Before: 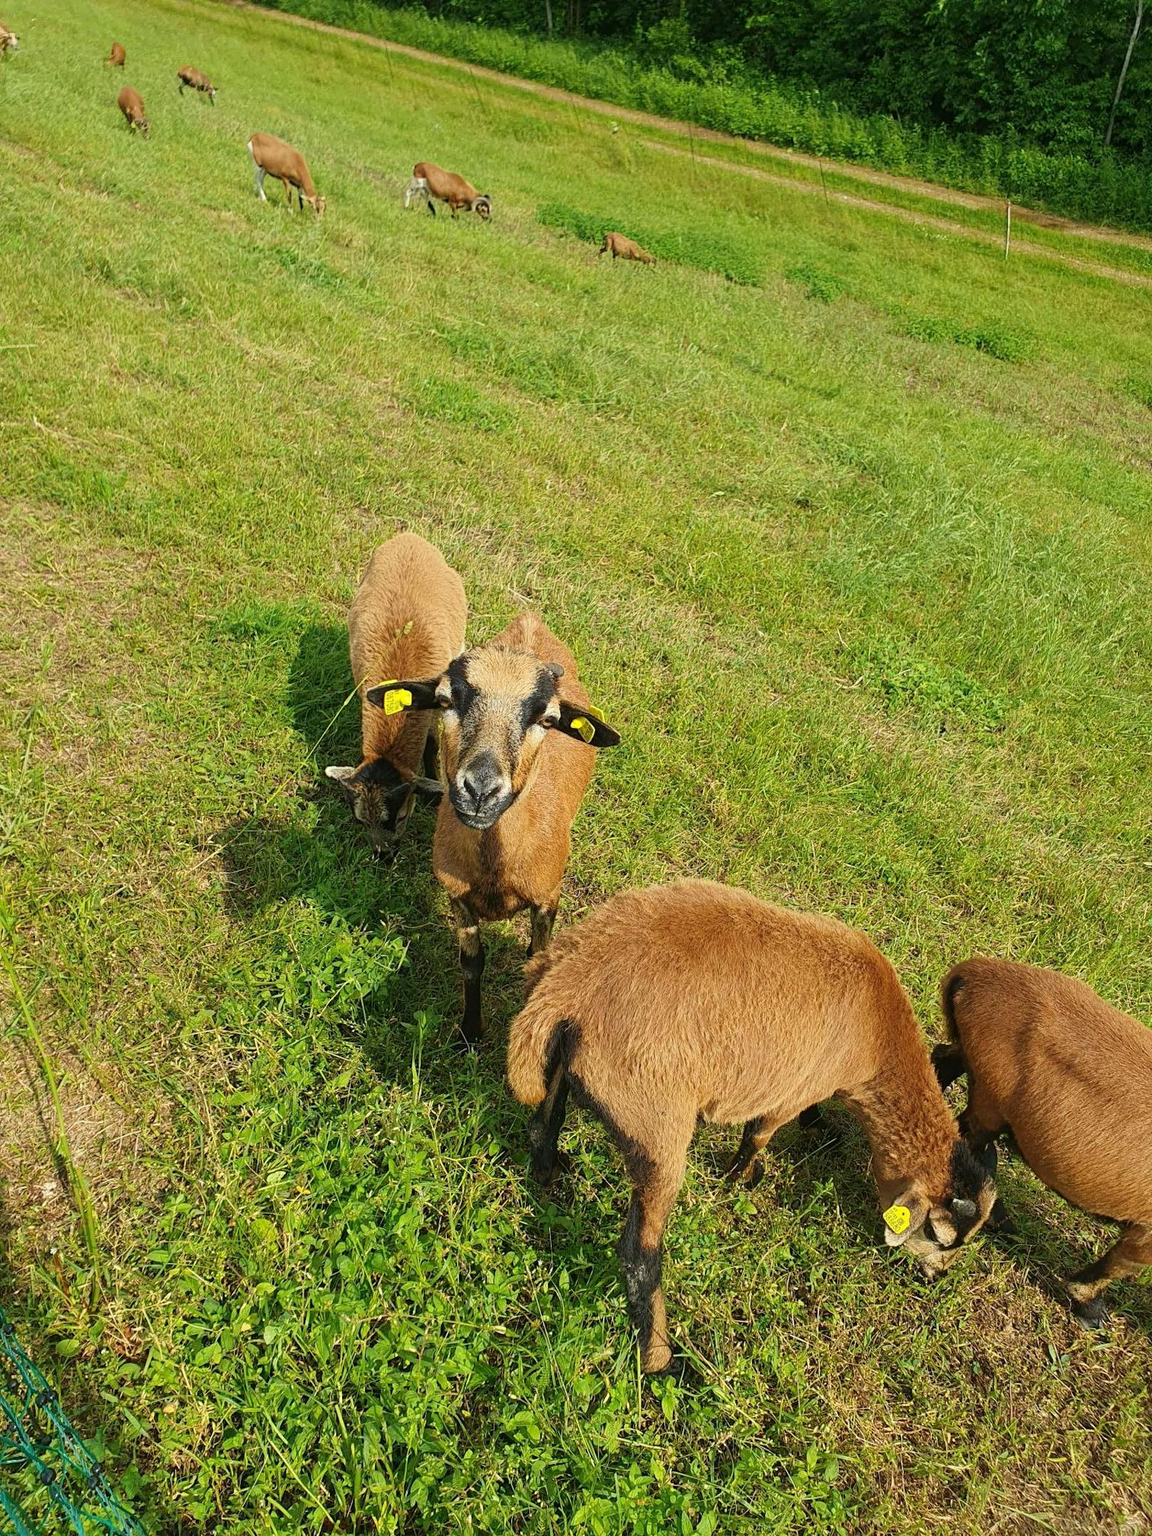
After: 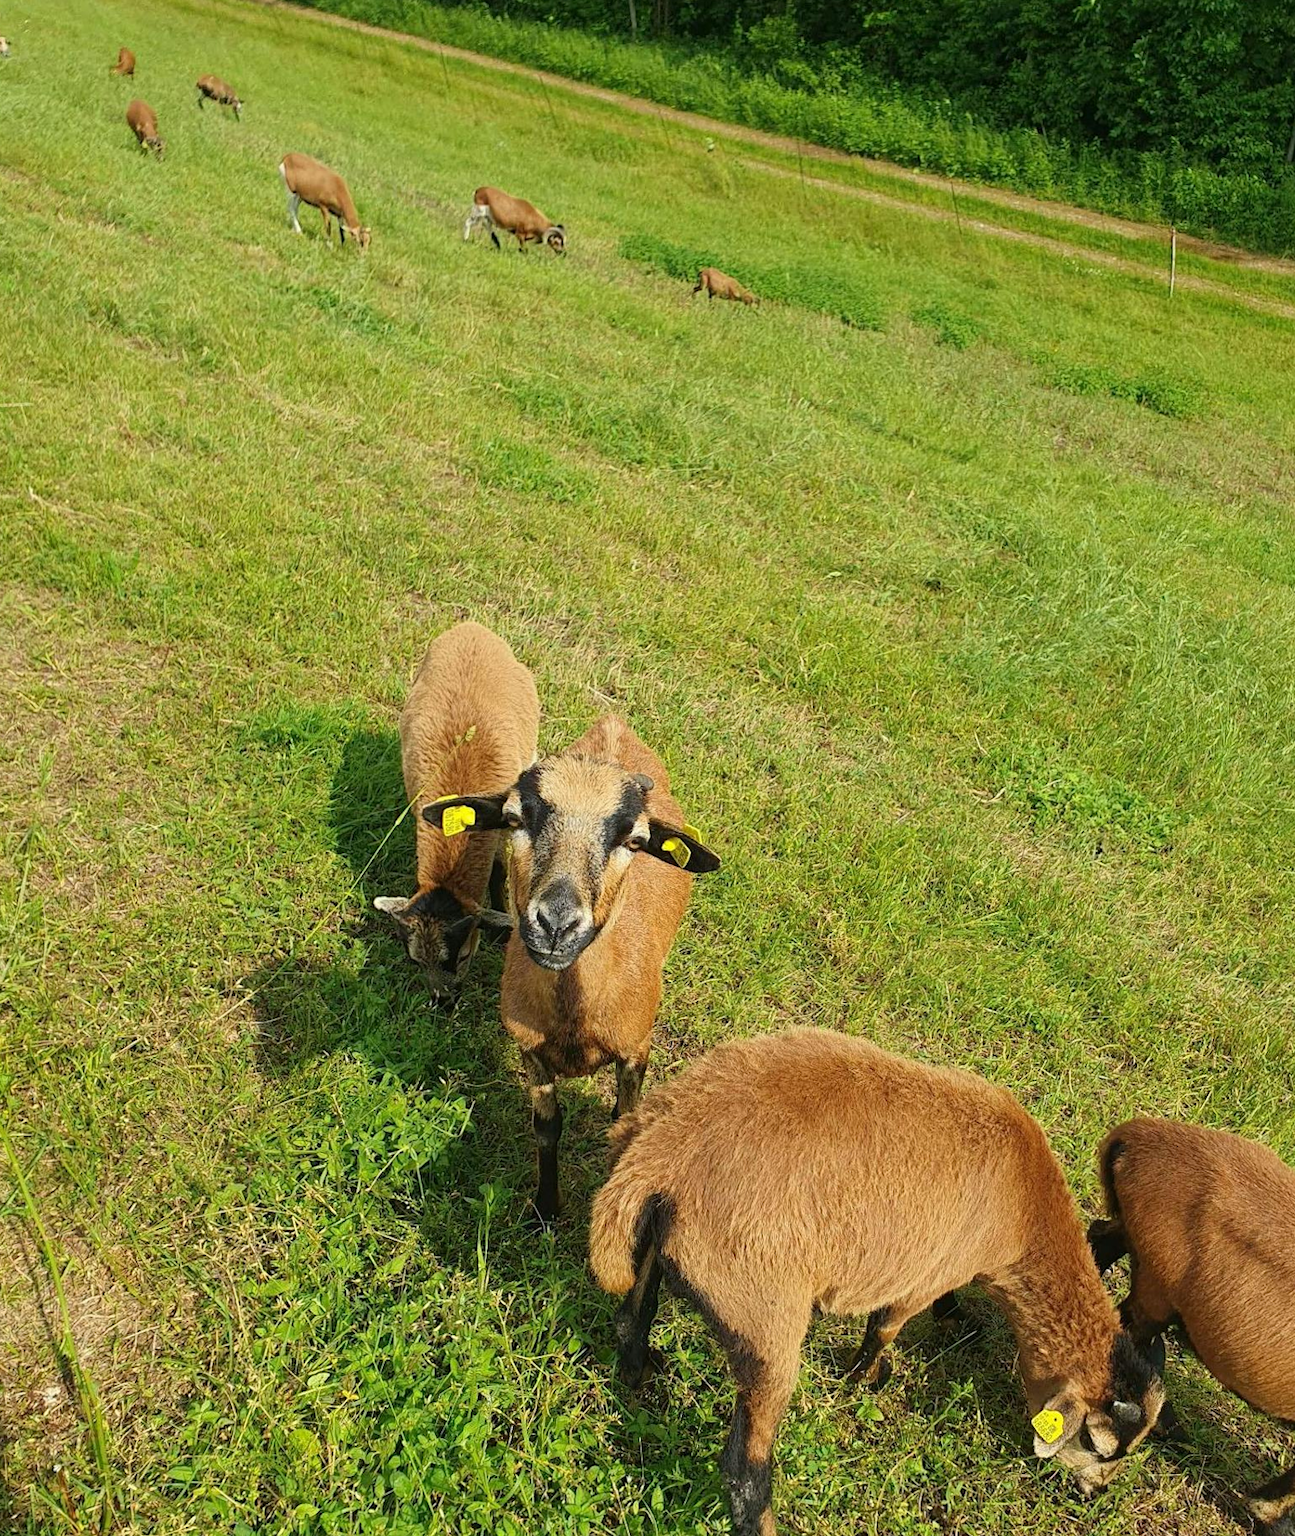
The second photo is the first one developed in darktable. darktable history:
crop and rotate: angle 0.277°, left 0.34%, right 3.275%, bottom 14.342%
